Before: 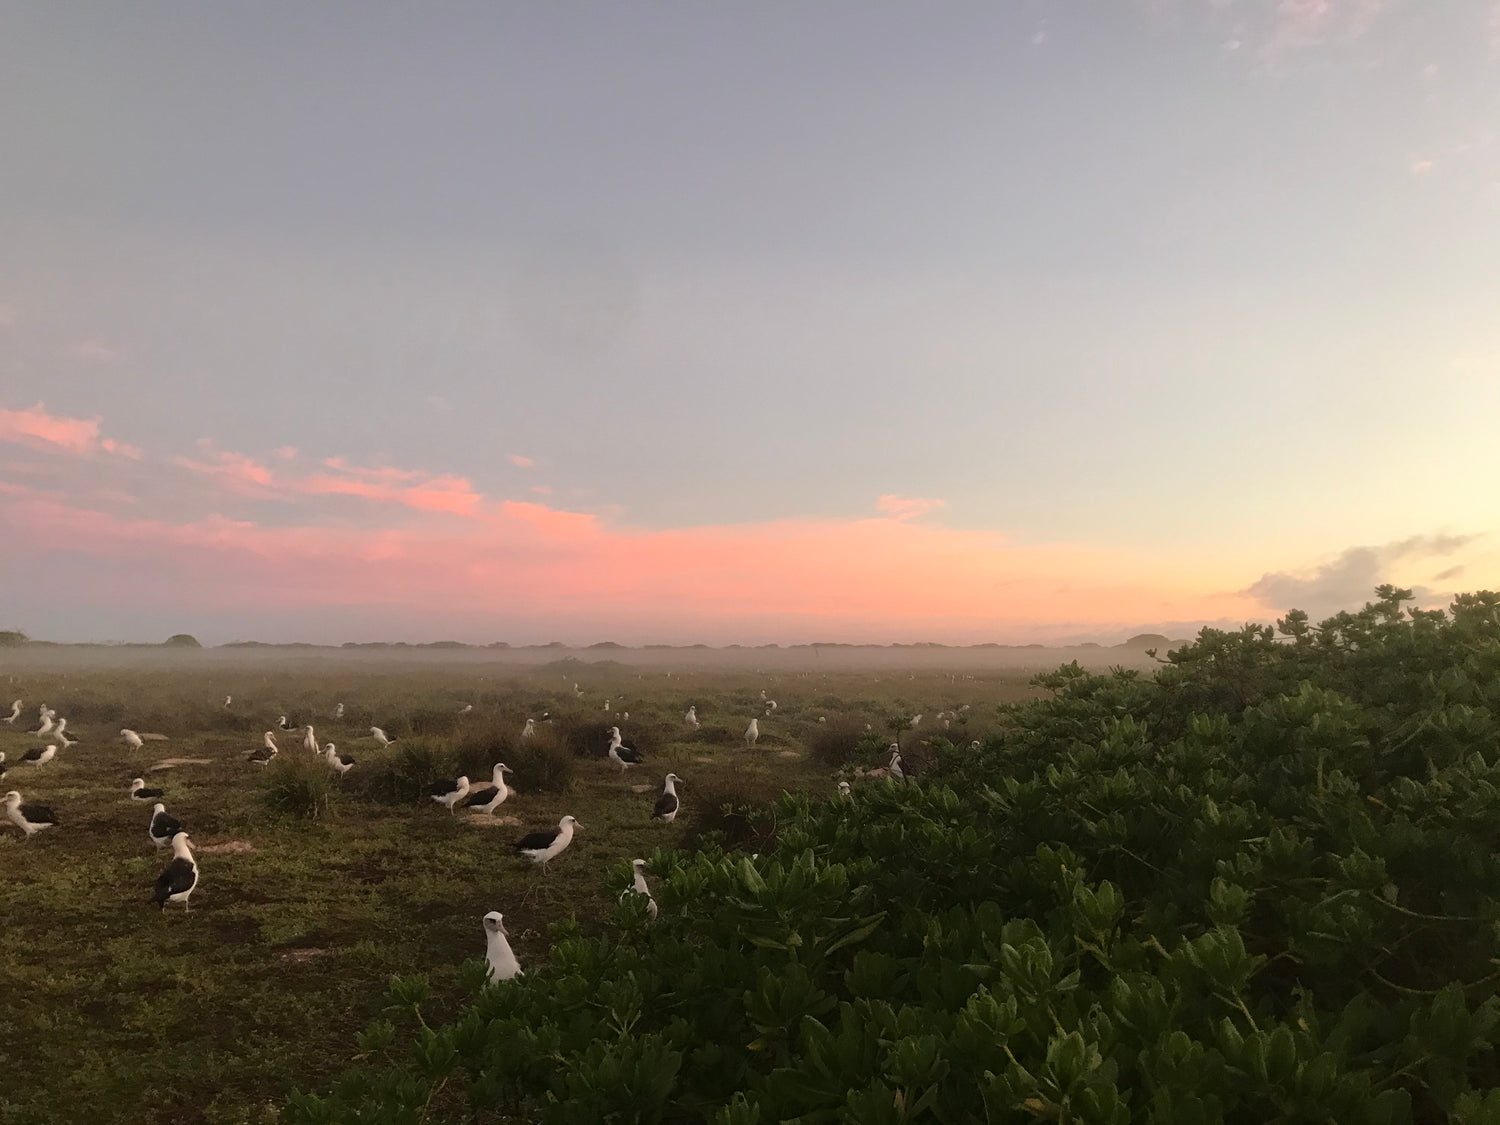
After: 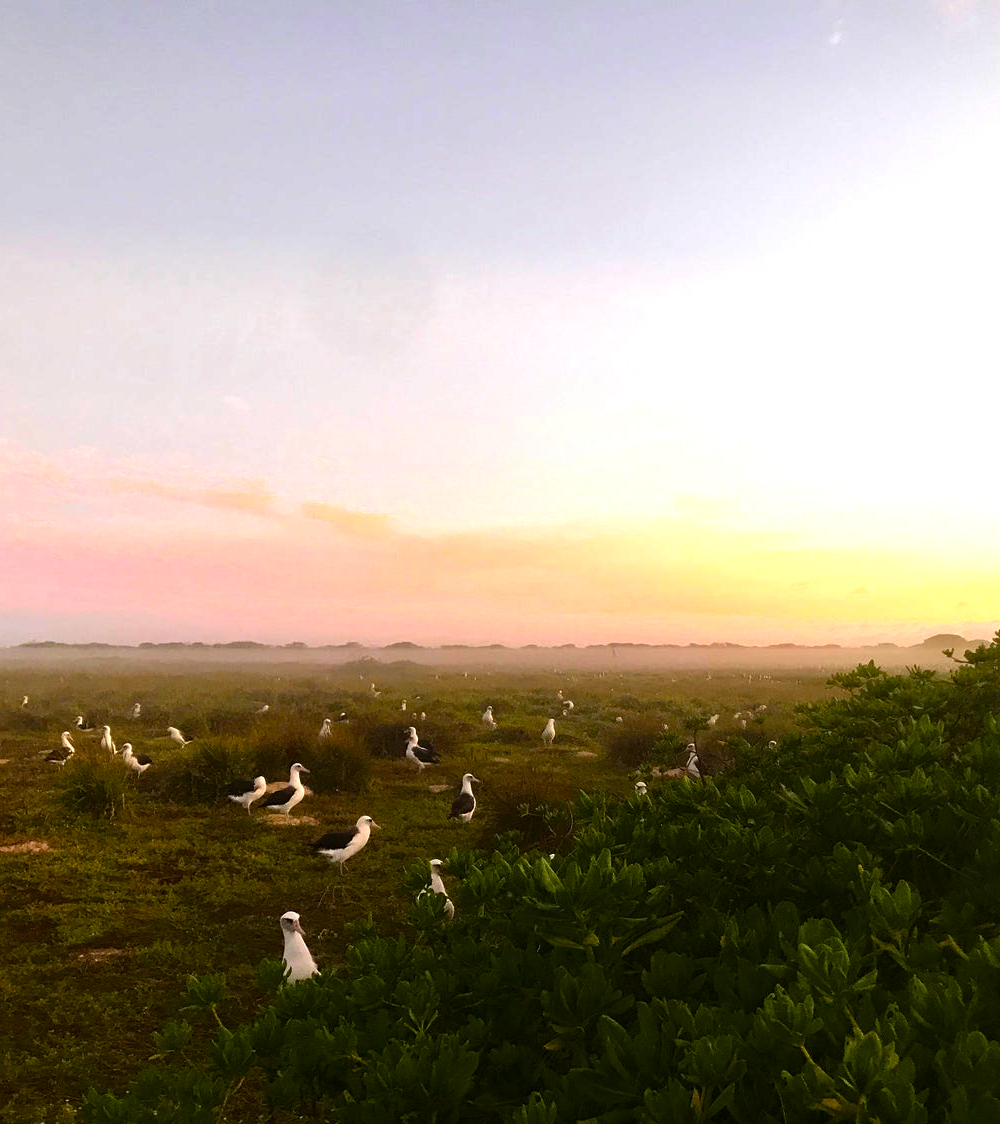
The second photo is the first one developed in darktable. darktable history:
crop and rotate: left 13.537%, right 19.796%
color balance rgb: linear chroma grading › global chroma 9%, perceptual saturation grading › global saturation 36%, perceptual saturation grading › shadows 35%, perceptual brilliance grading › global brilliance 15%, perceptual brilliance grading › shadows -35%, global vibrance 15%
exposure: black level correction 0.001, exposure 0.5 EV, compensate exposure bias true, compensate highlight preservation false
